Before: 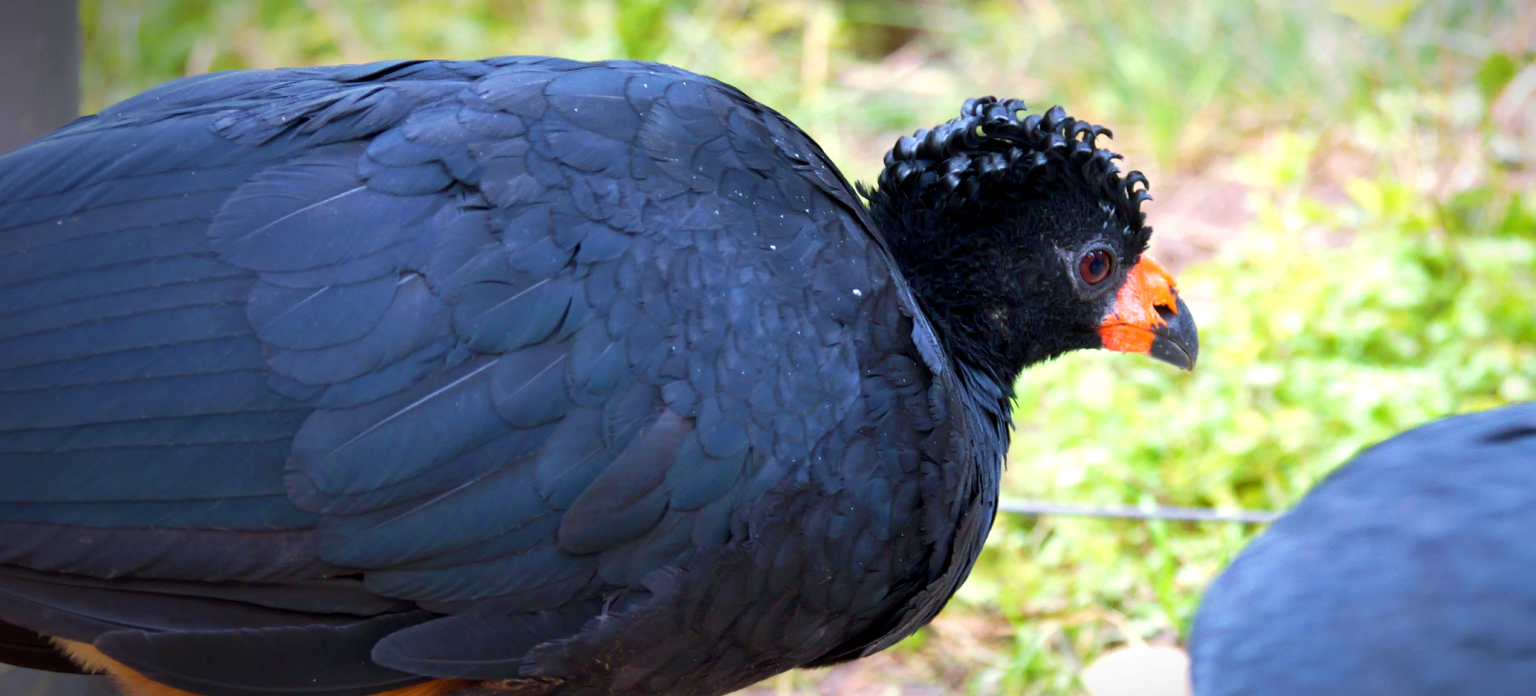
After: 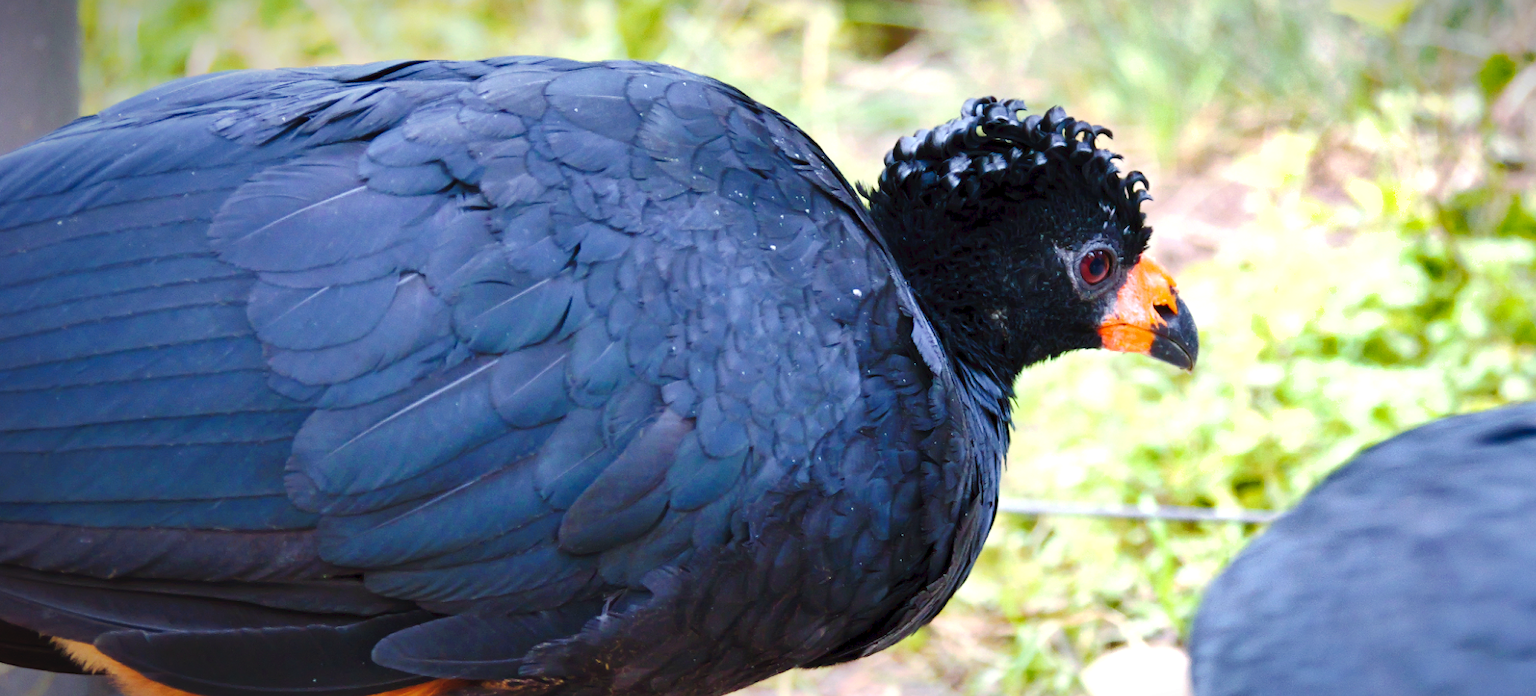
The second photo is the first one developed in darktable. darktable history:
tone curve: curves: ch0 [(0, 0) (0.003, 0.039) (0.011, 0.041) (0.025, 0.048) (0.044, 0.065) (0.069, 0.084) (0.1, 0.104) (0.136, 0.137) (0.177, 0.19) (0.224, 0.245) (0.277, 0.32) (0.335, 0.409) (0.399, 0.496) (0.468, 0.58) (0.543, 0.656) (0.623, 0.733) (0.709, 0.796) (0.801, 0.852) (0.898, 0.93) (1, 1)], preserve colors none
shadows and highlights: radius 171.16, shadows 27, white point adjustment 3.13, highlights -67.95, soften with gaussian
